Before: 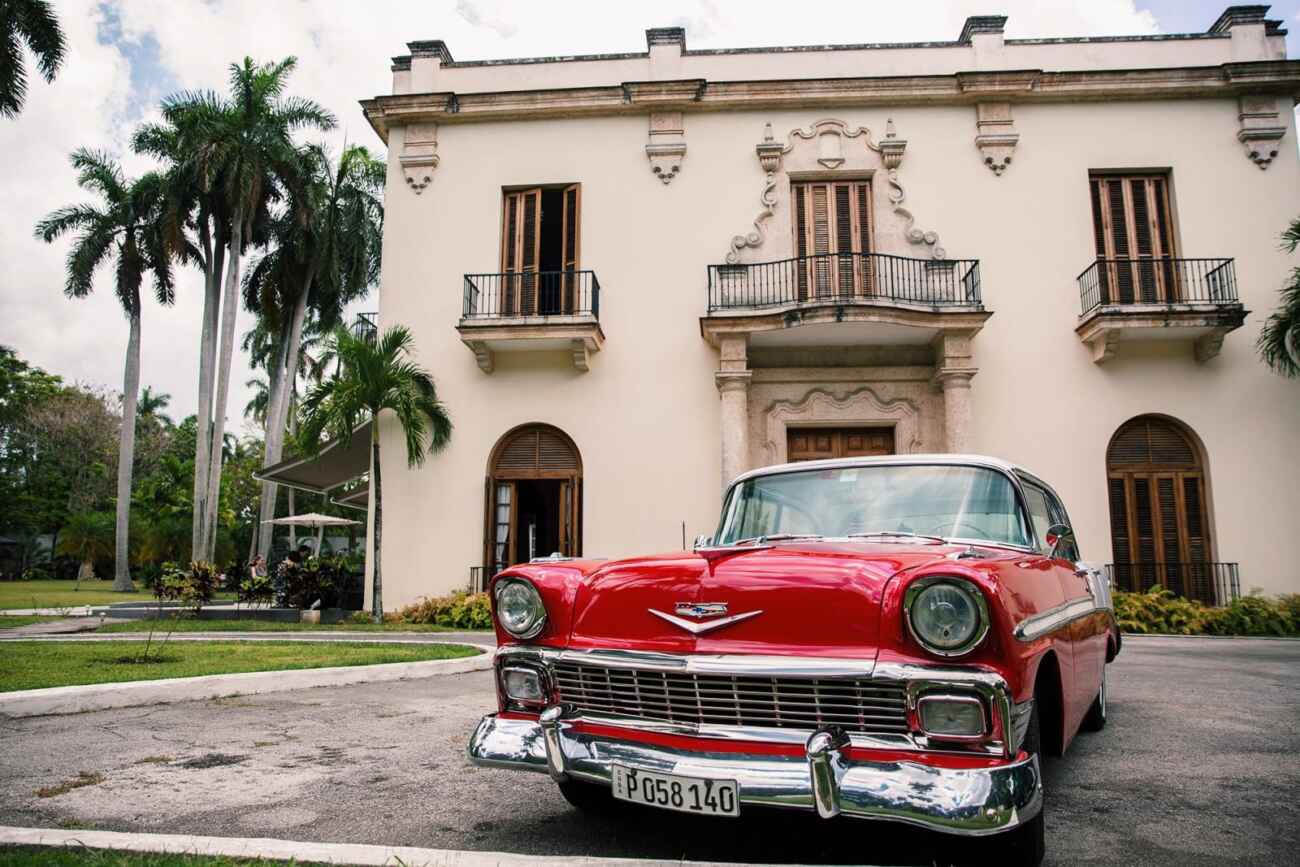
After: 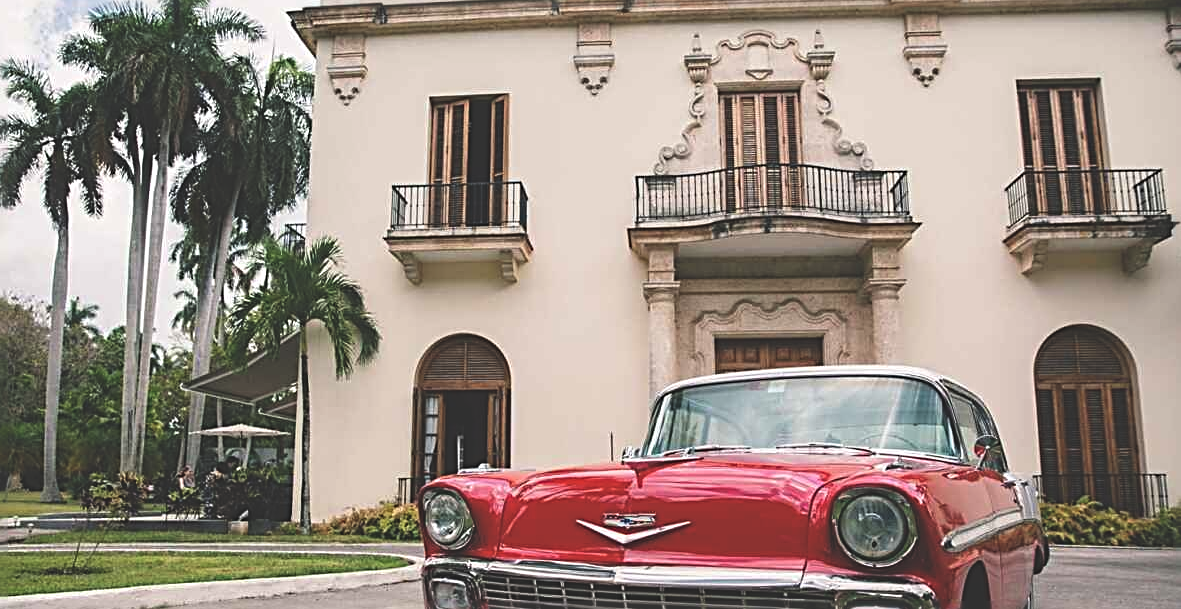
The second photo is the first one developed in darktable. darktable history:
exposure: black level correction -0.03, compensate highlight preservation false
crop: left 5.596%, top 10.314%, right 3.534%, bottom 19.395%
sharpen: radius 2.817, amount 0.715
